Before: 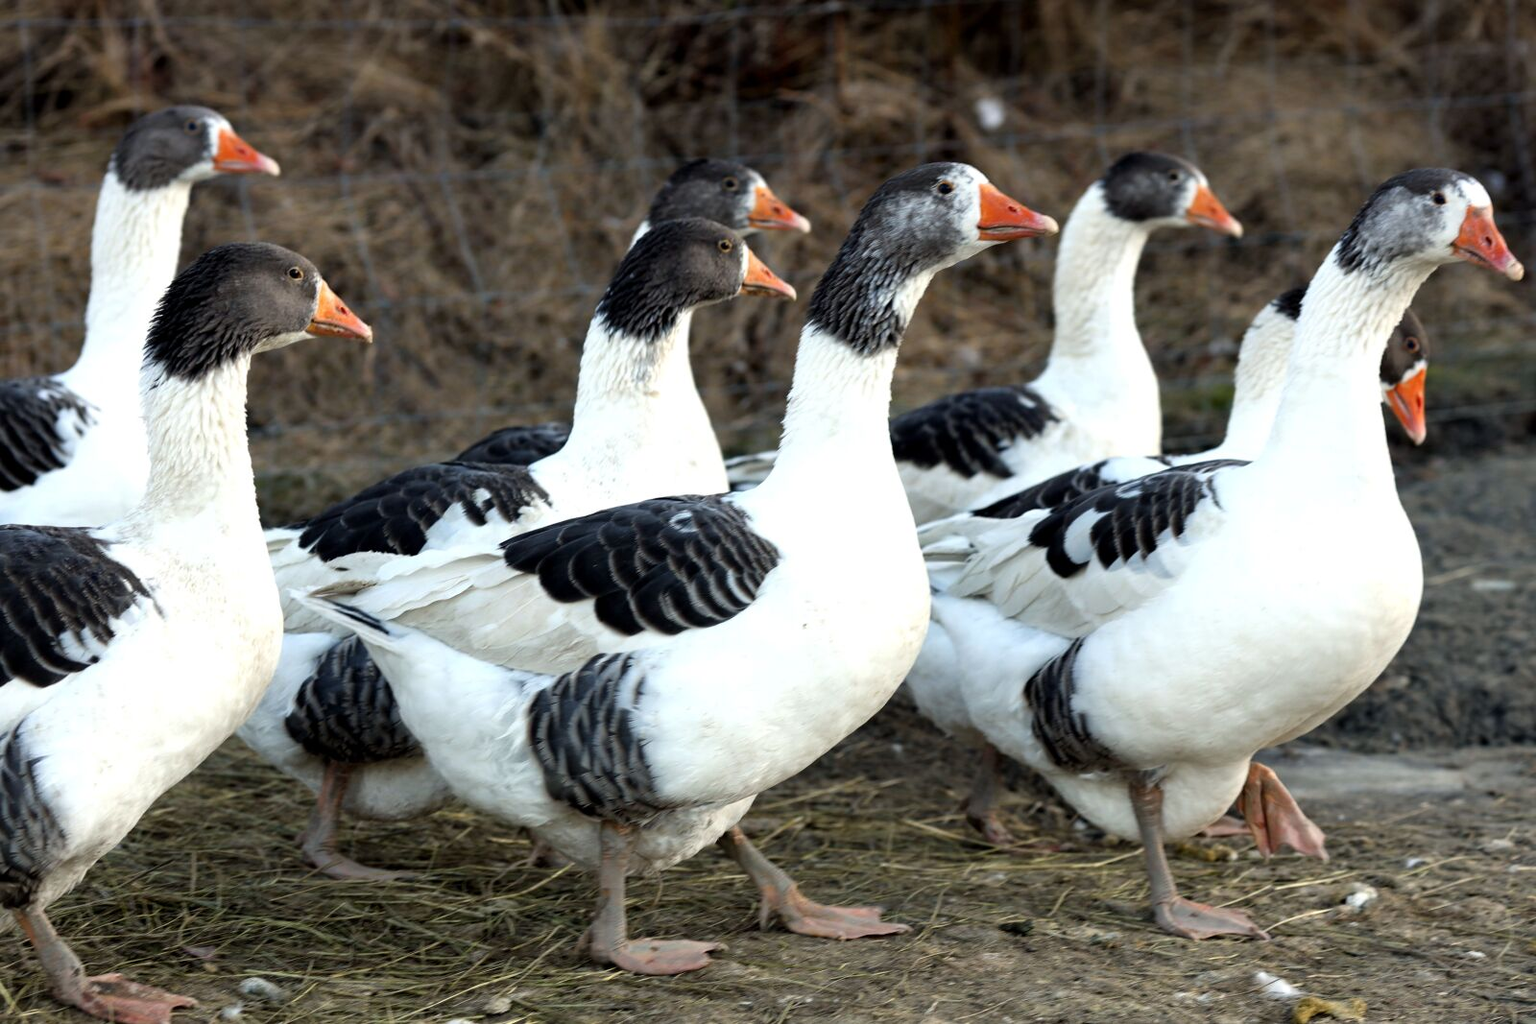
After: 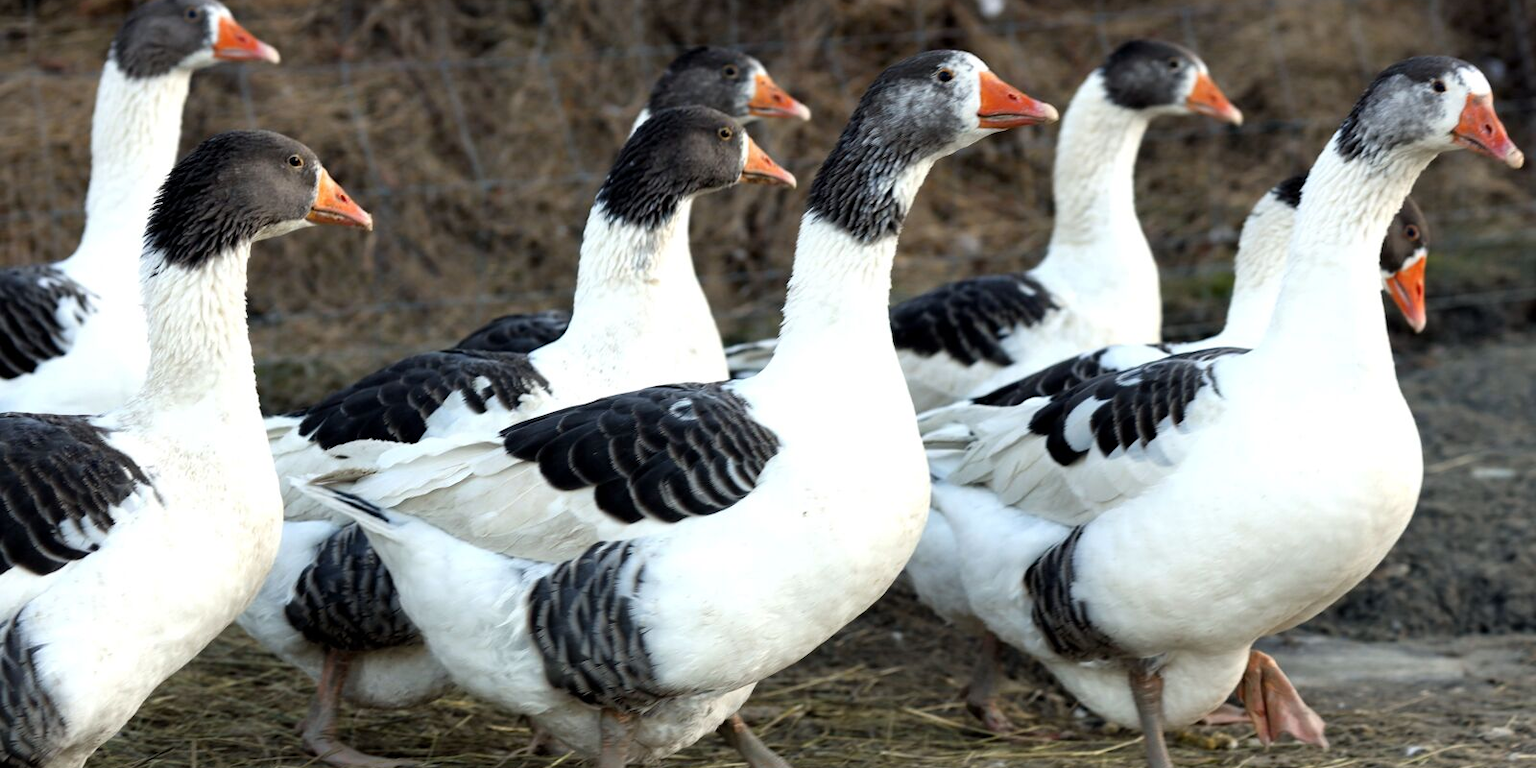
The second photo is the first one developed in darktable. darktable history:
crop: top 11.03%, bottom 13.906%
